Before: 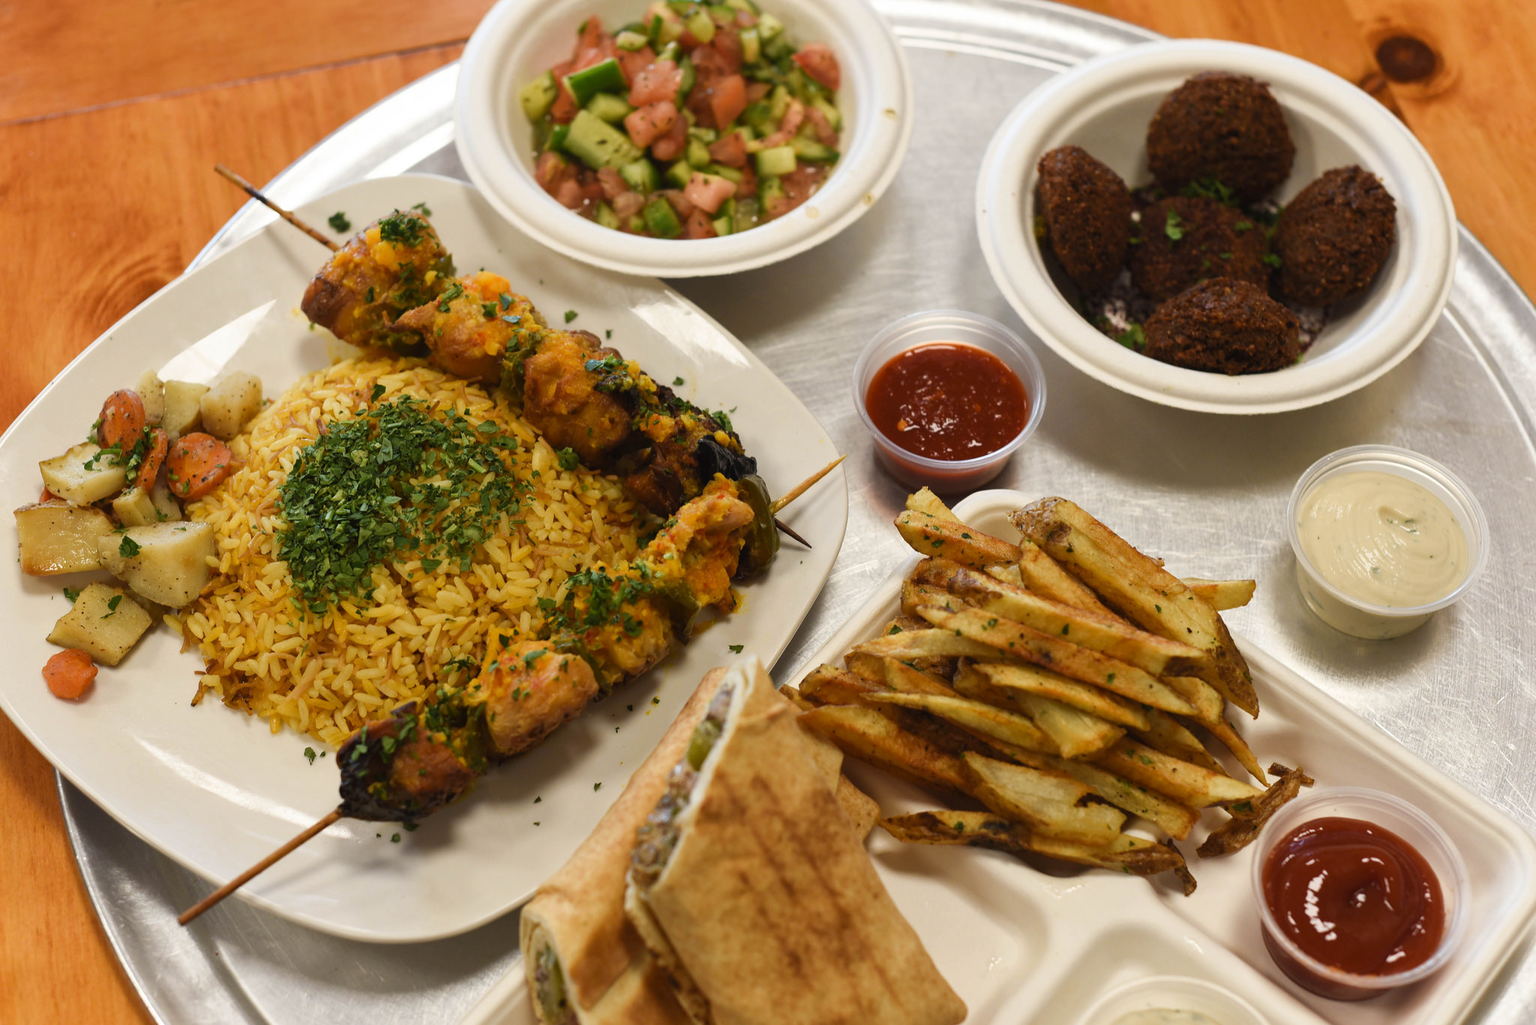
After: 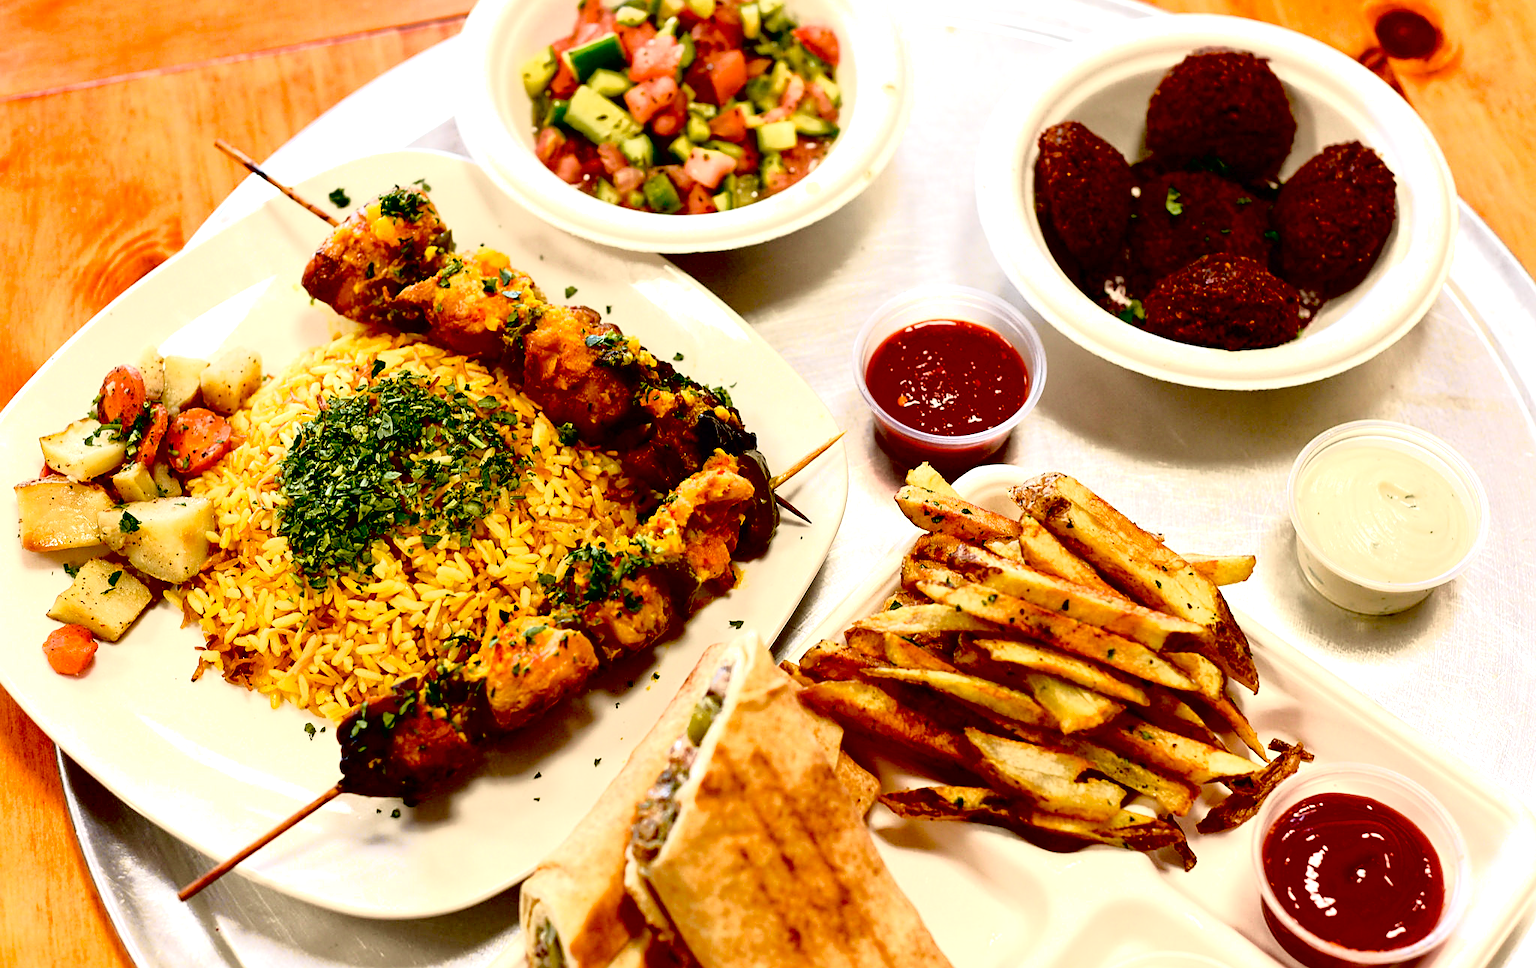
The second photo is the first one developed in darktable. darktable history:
sharpen: on, module defaults
tone curve: curves: ch0 [(0, 0) (0.105, 0.068) (0.195, 0.162) (0.283, 0.283) (0.384, 0.404) (0.485, 0.531) (0.638, 0.681) (0.795, 0.879) (1, 0.977)]; ch1 [(0, 0) (0.161, 0.092) (0.35, 0.33) (0.379, 0.401) (0.456, 0.469) (0.498, 0.503) (0.531, 0.537) (0.596, 0.621) (0.635, 0.671) (1, 1)]; ch2 [(0, 0) (0.371, 0.362) (0.437, 0.437) (0.483, 0.484) (0.53, 0.515) (0.56, 0.58) (0.622, 0.606) (1, 1)], color space Lab, independent channels, preserve colors none
exposure: black level correction 0.035, exposure 0.9 EV, compensate highlight preservation false
crop and rotate: top 2.479%, bottom 3.018%
